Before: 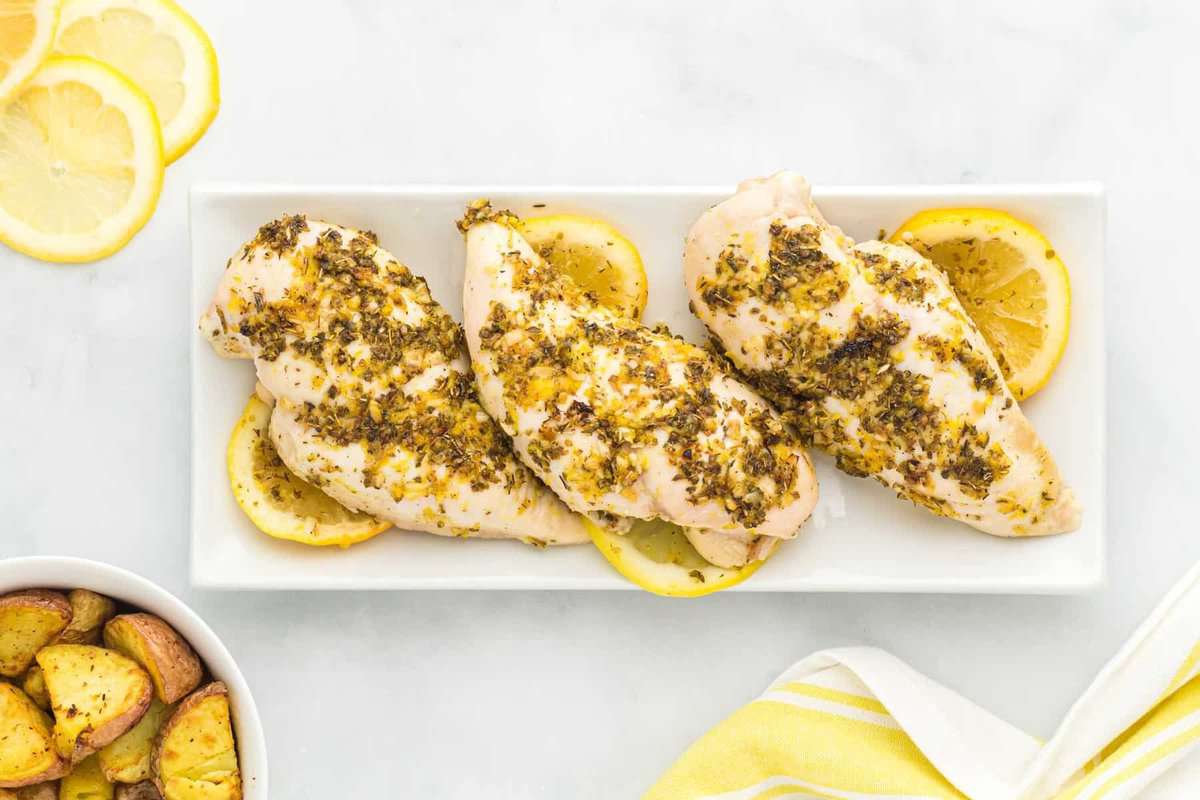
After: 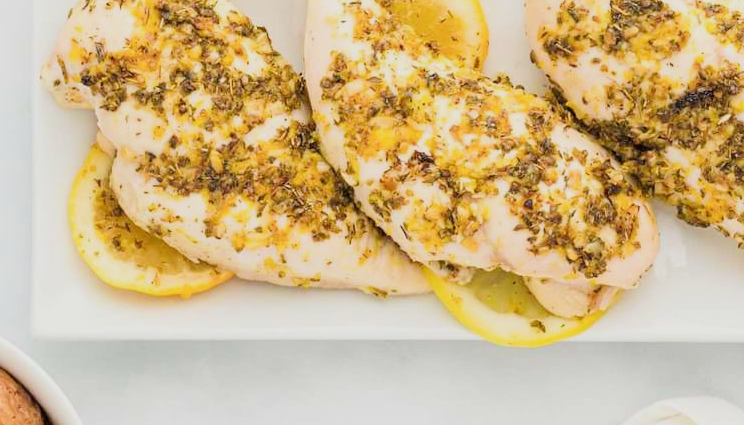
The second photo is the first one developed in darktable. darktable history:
filmic rgb: black relative exposure -7.65 EV, white relative exposure 4.56 EV, hardness 3.61
crop: left 13.312%, top 31.28%, right 24.627%, bottom 15.582%
exposure: exposure 0.556 EV, compensate highlight preservation false
